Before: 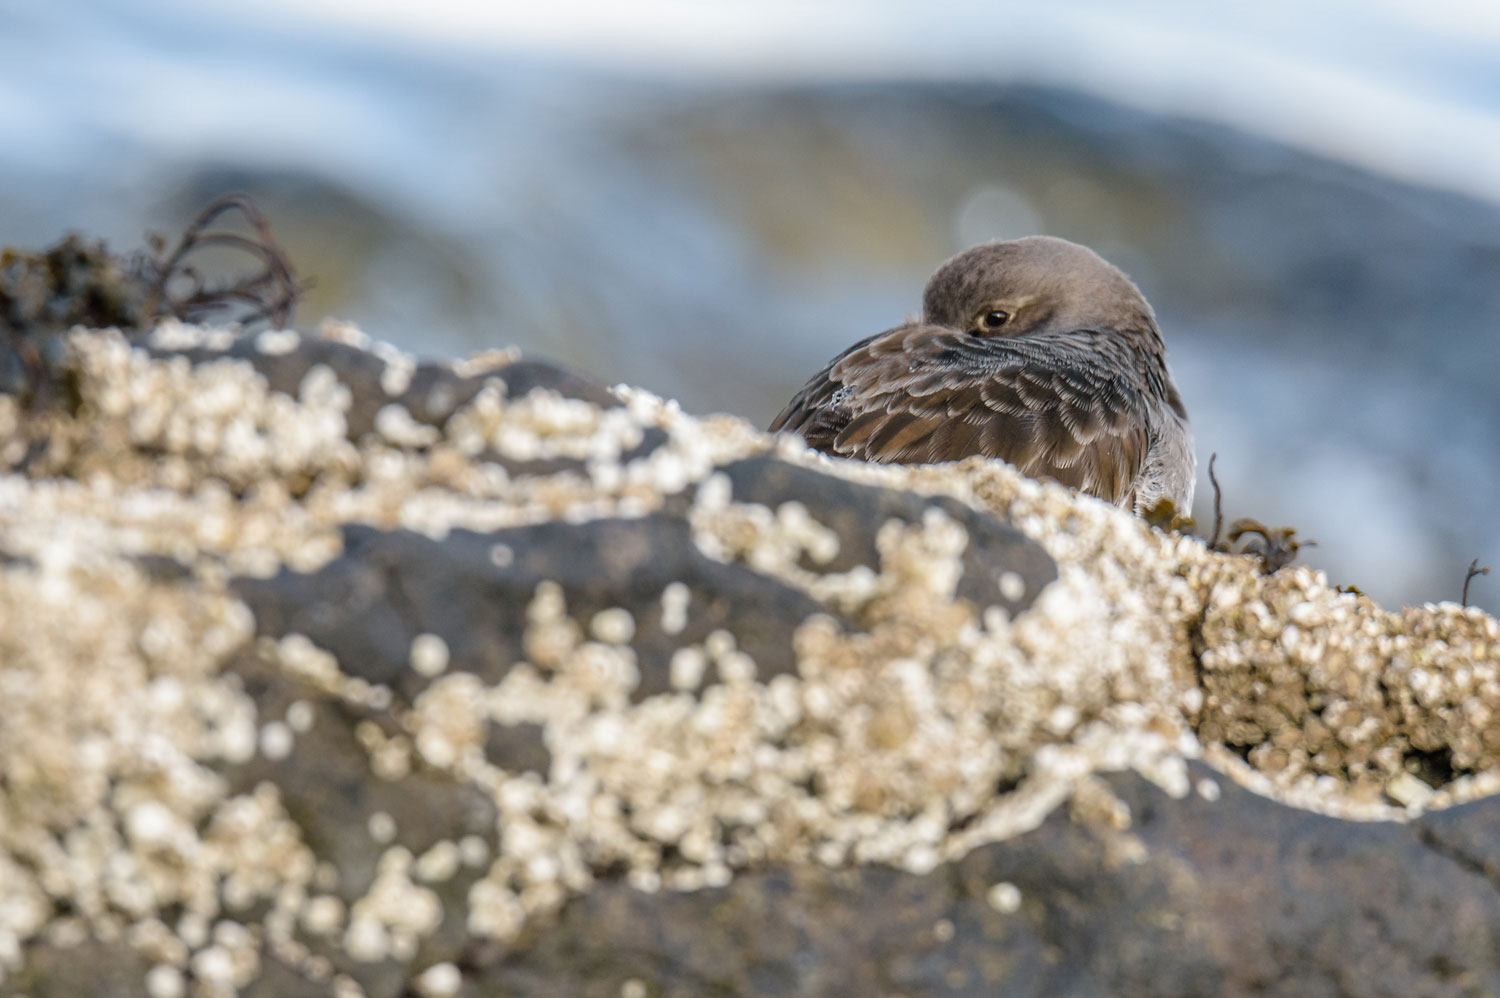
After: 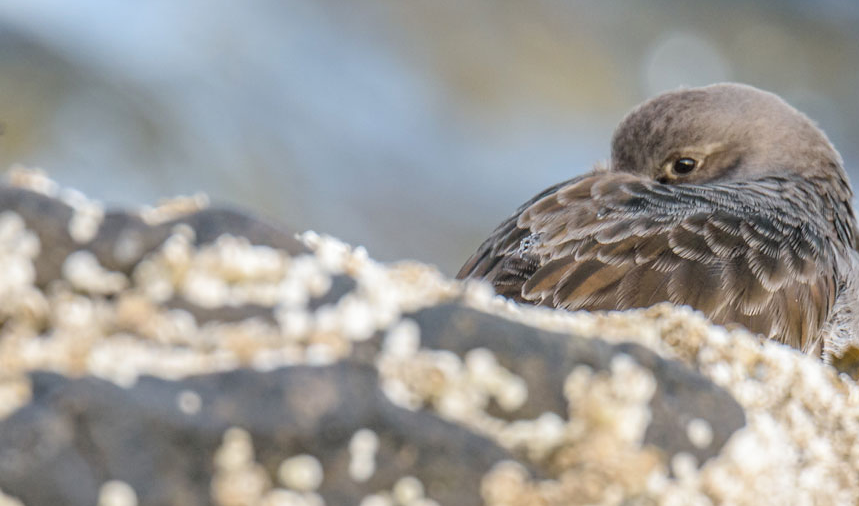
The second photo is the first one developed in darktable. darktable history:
crop: left 20.848%, top 15.375%, right 21.869%, bottom 33.914%
local contrast: detail 110%
color calibration: illuminant same as pipeline (D50), adaptation XYZ, x 0.346, y 0.358, temperature 5018.09 K, saturation algorithm version 1 (2020)
contrast brightness saturation: brightness 0.124
